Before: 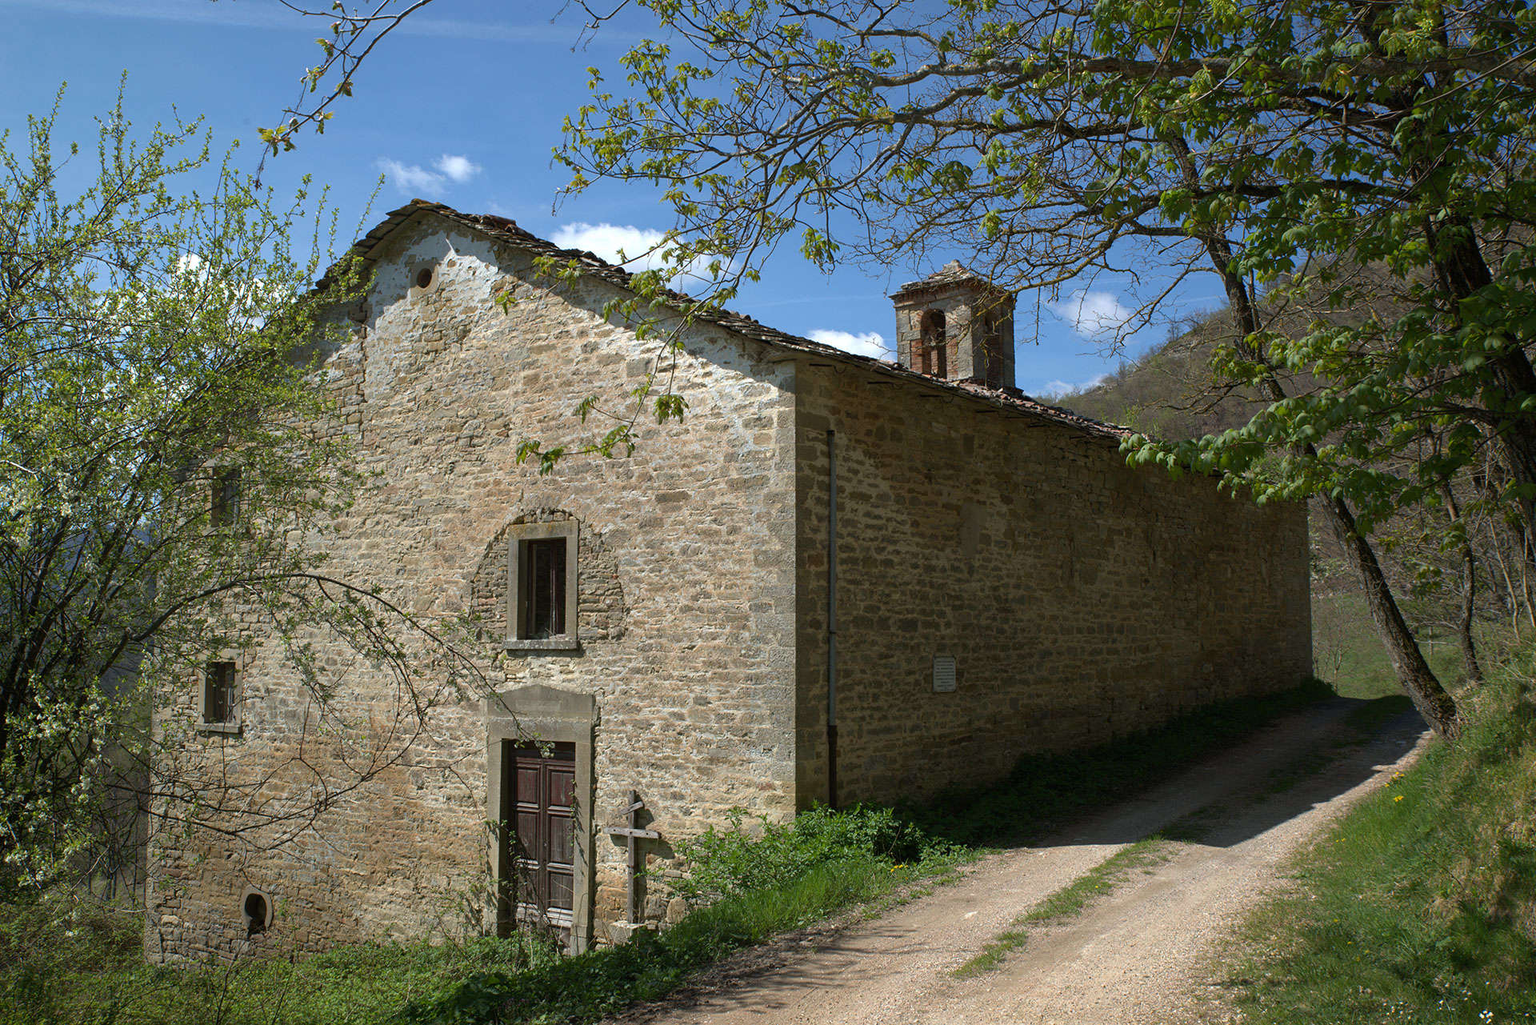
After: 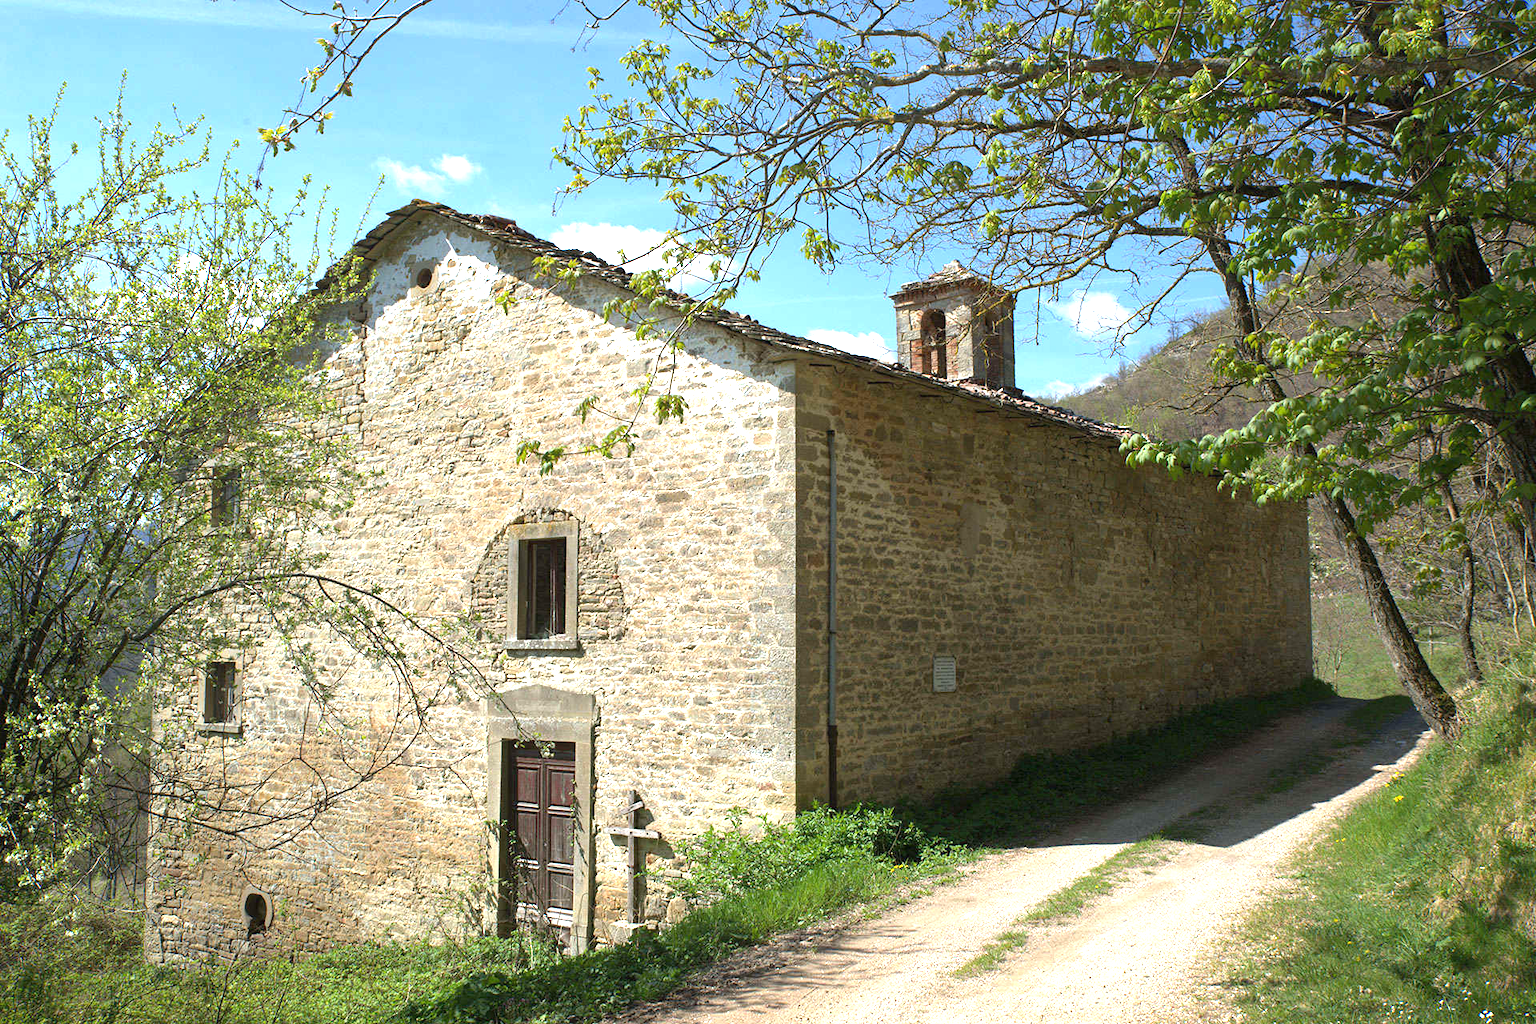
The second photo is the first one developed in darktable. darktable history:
exposure: black level correction 0, exposure 1.372 EV, compensate highlight preservation false
